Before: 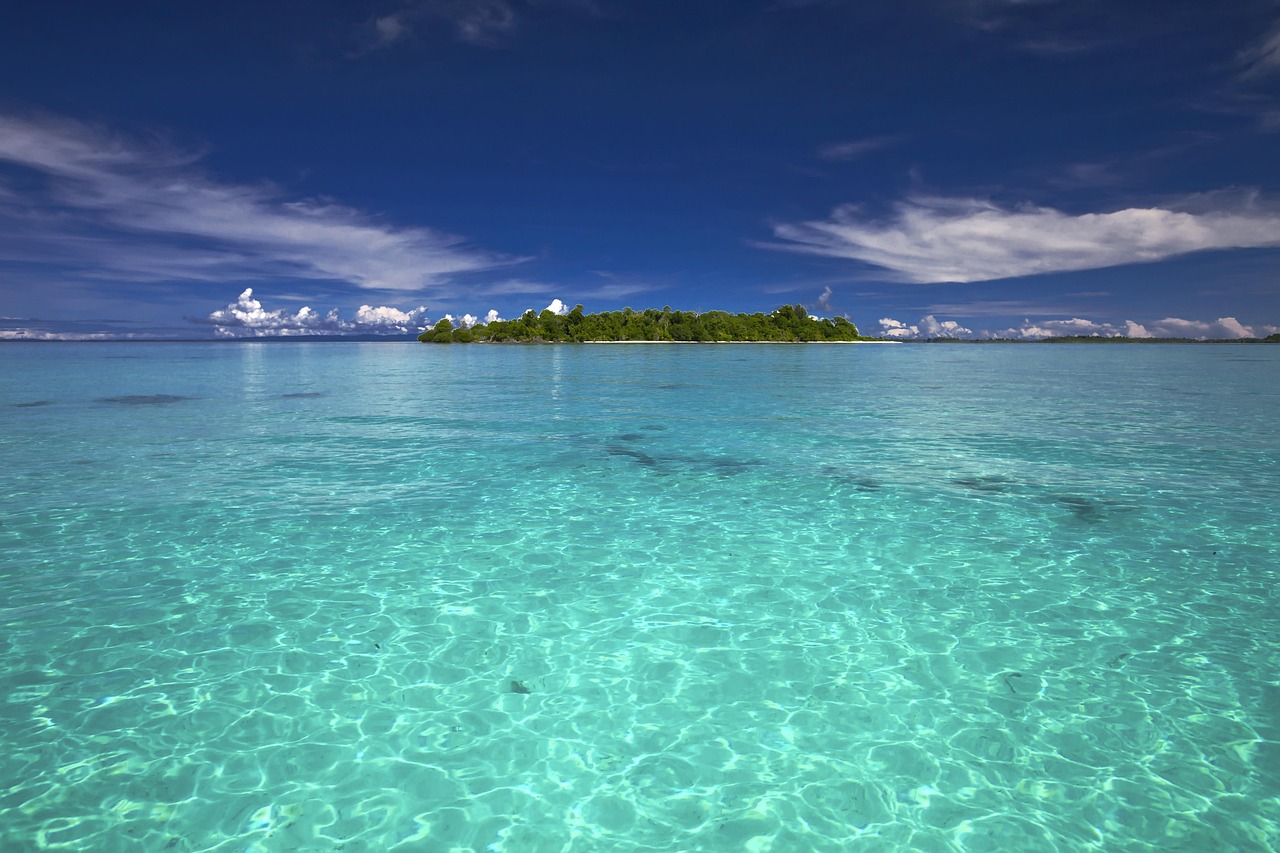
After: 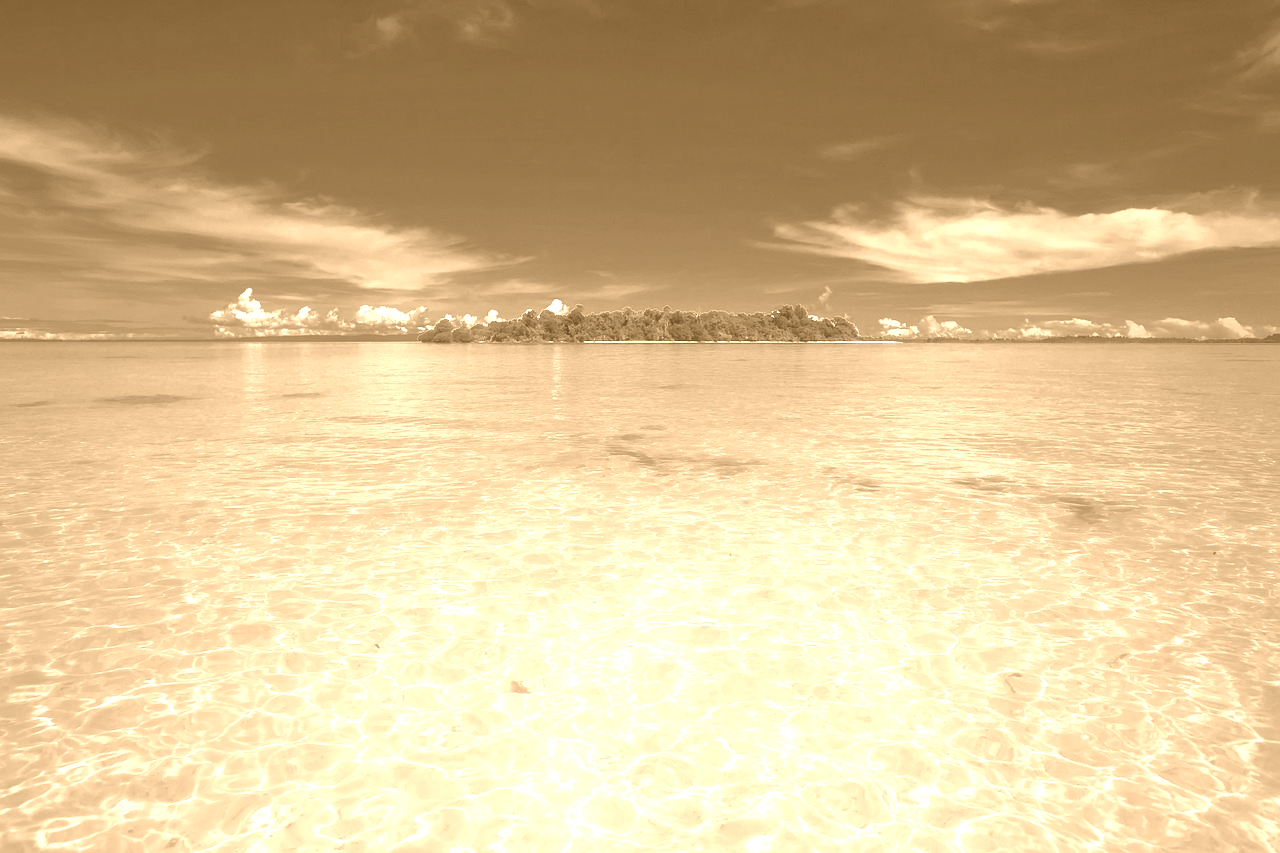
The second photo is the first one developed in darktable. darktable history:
colorize: hue 28.8°, source mix 100%
haze removal: strength -0.1, adaptive false
